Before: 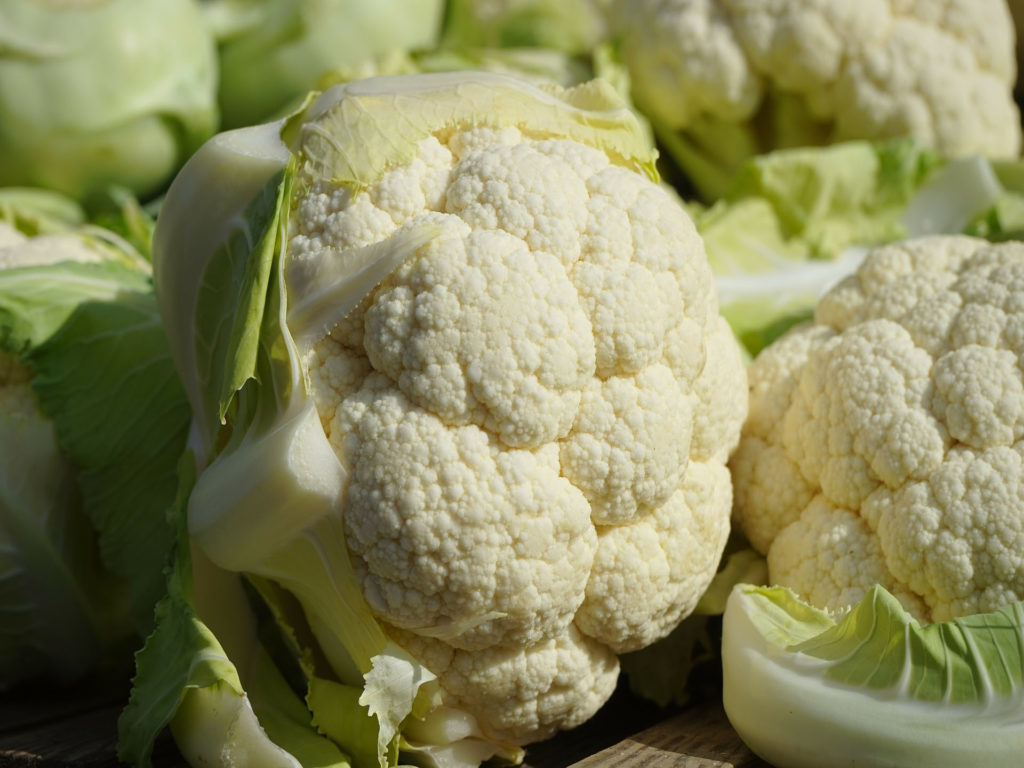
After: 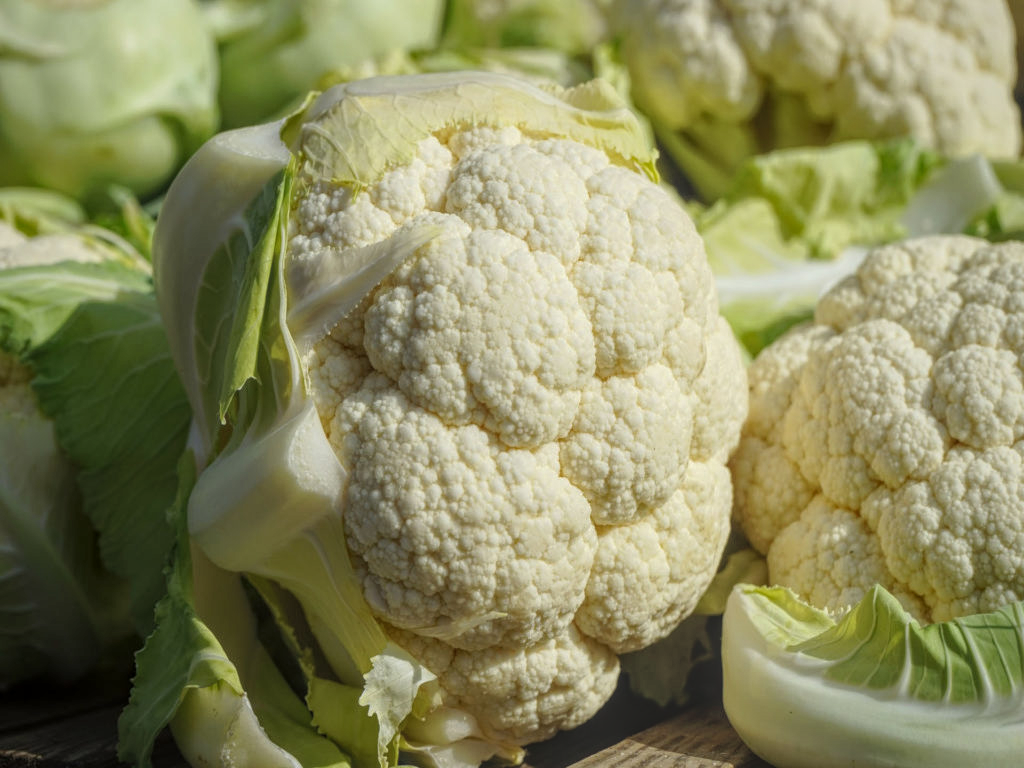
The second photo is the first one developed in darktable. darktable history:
color correction: highlights a* -0.182, highlights b* -0.124
local contrast: highlights 66%, shadows 33%, detail 166%, midtone range 0.2
